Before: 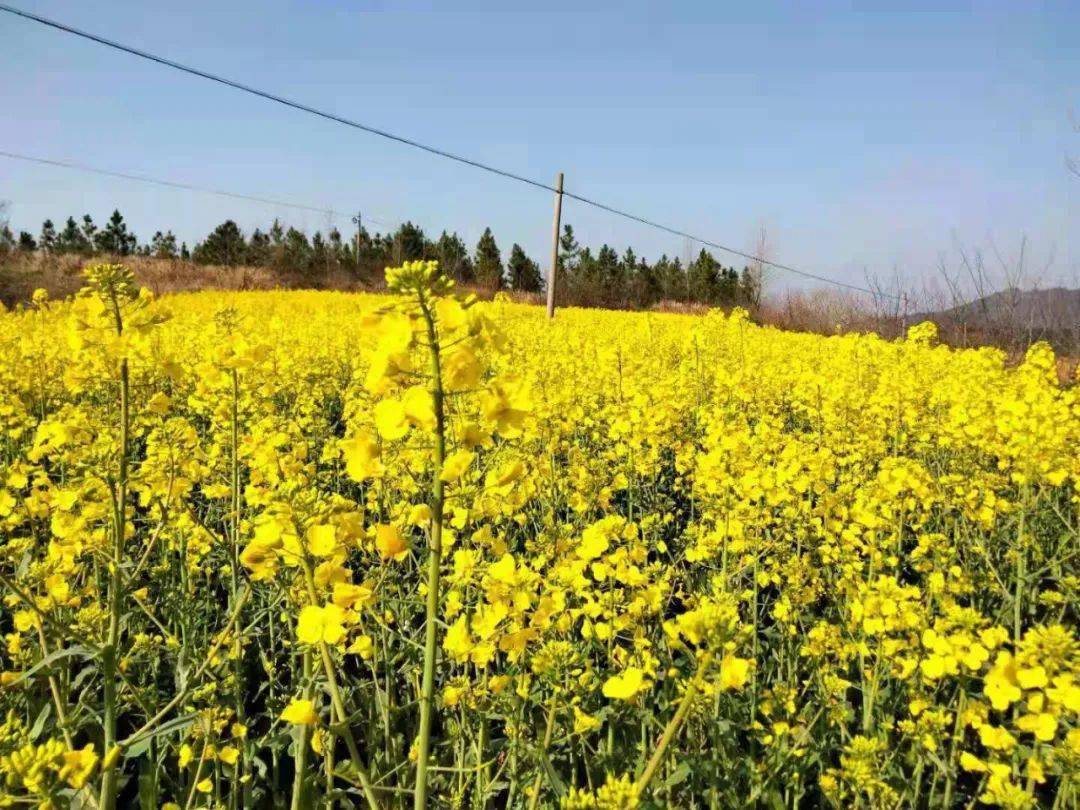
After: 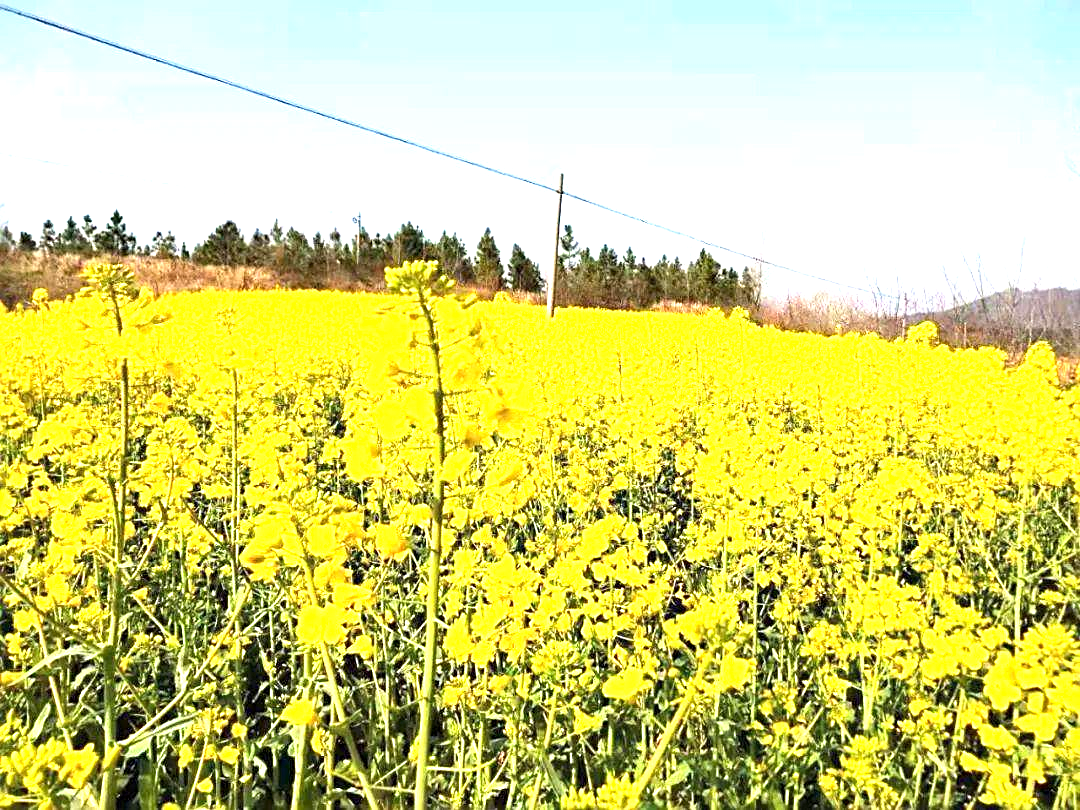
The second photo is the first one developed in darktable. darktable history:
sharpen: on, module defaults
exposure: exposure 1.496 EV, compensate exposure bias true, compensate highlight preservation false
